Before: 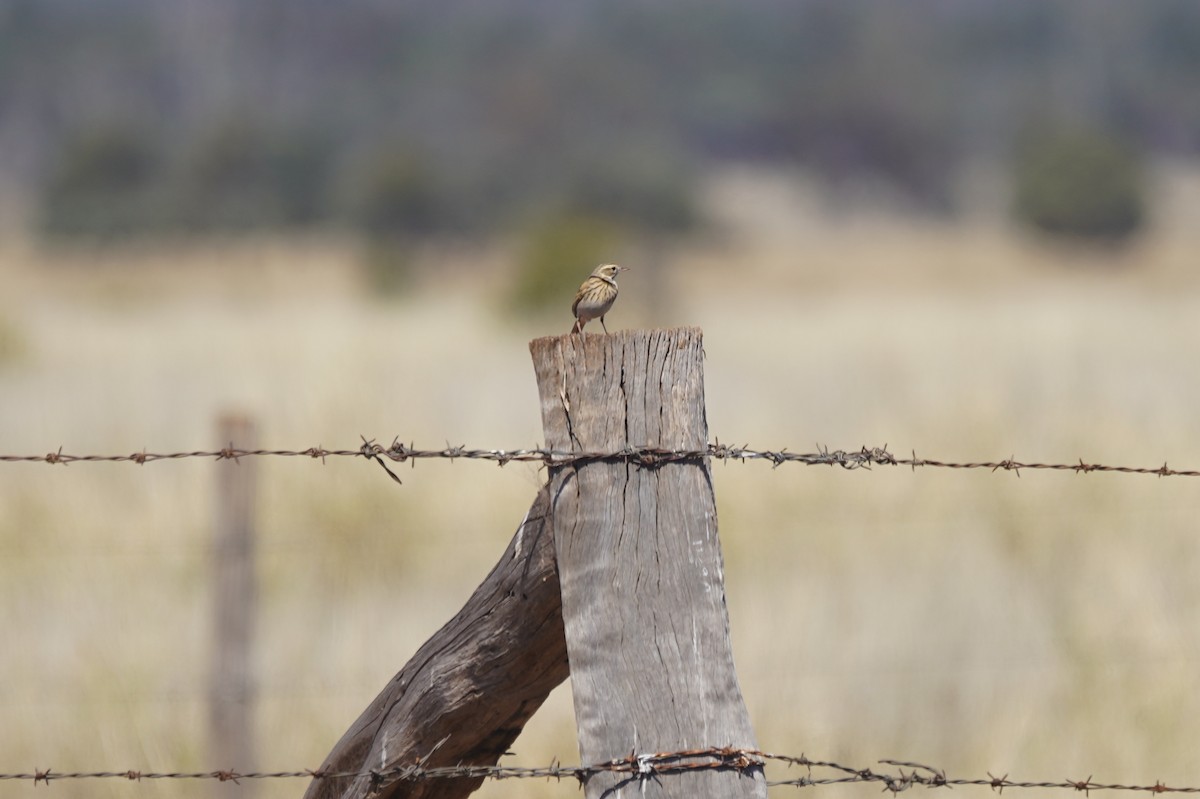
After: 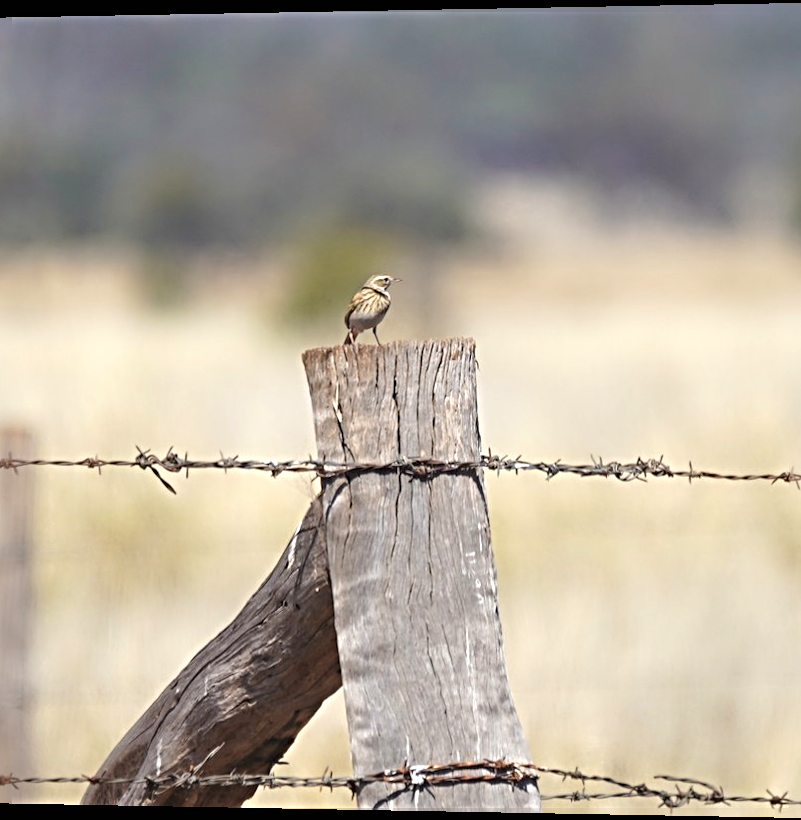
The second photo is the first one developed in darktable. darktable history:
sharpen: radius 4.883
exposure: black level correction 0, exposure 0.6 EV, compensate highlight preservation false
rotate and perspective: lens shift (horizontal) -0.055, automatic cropping off
crop and rotate: left 17.732%, right 15.423%
white balance: emerald 1
